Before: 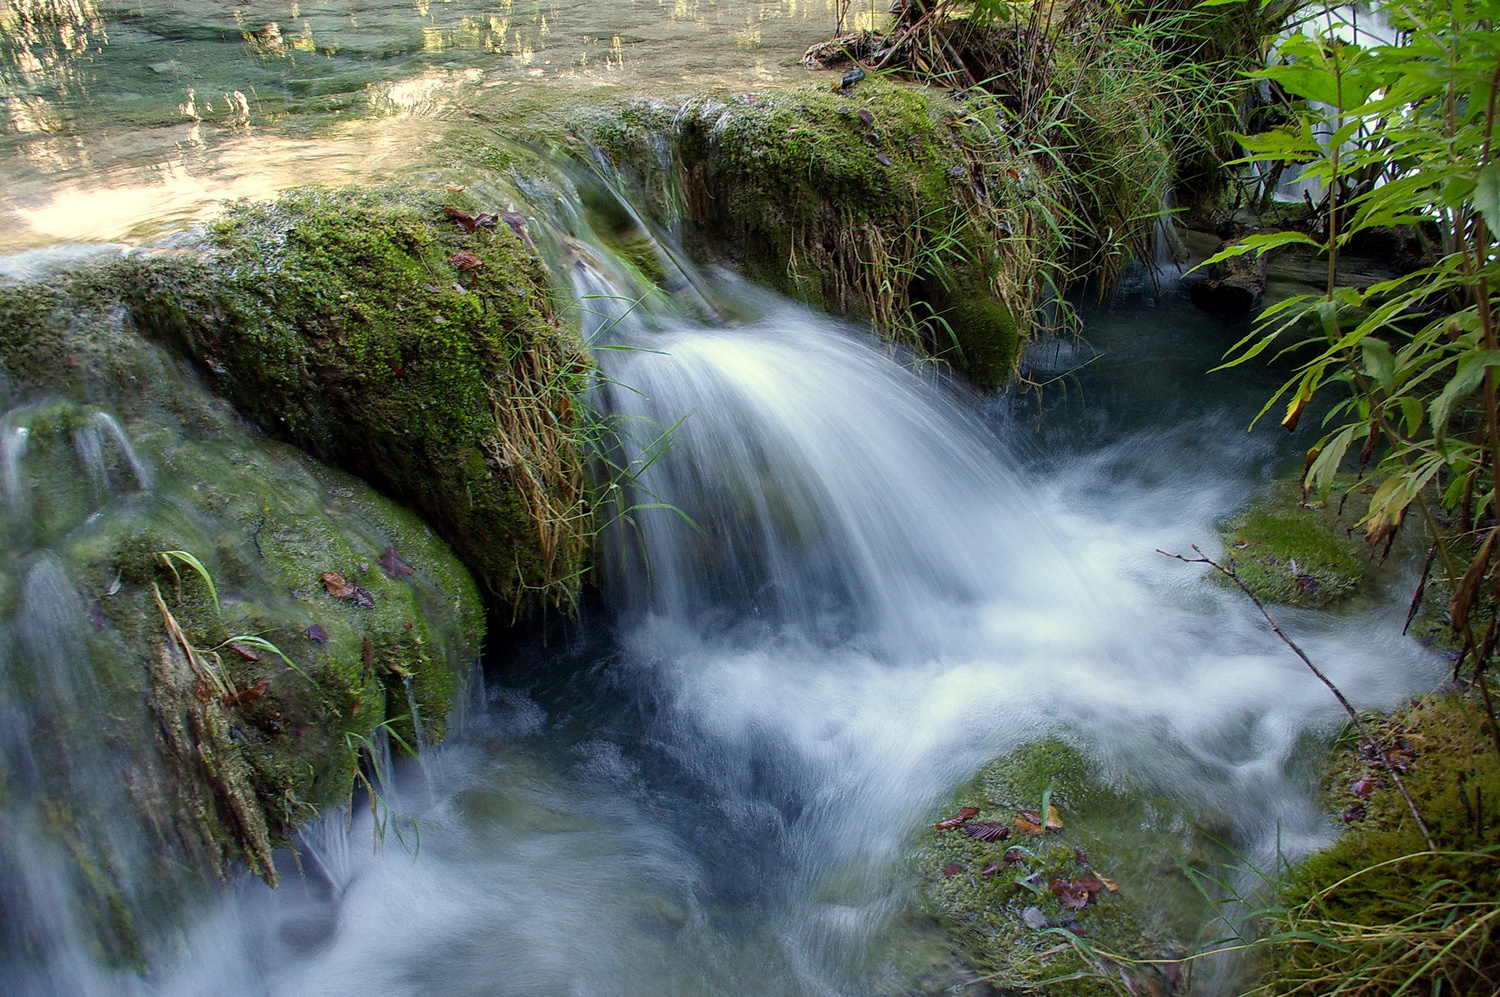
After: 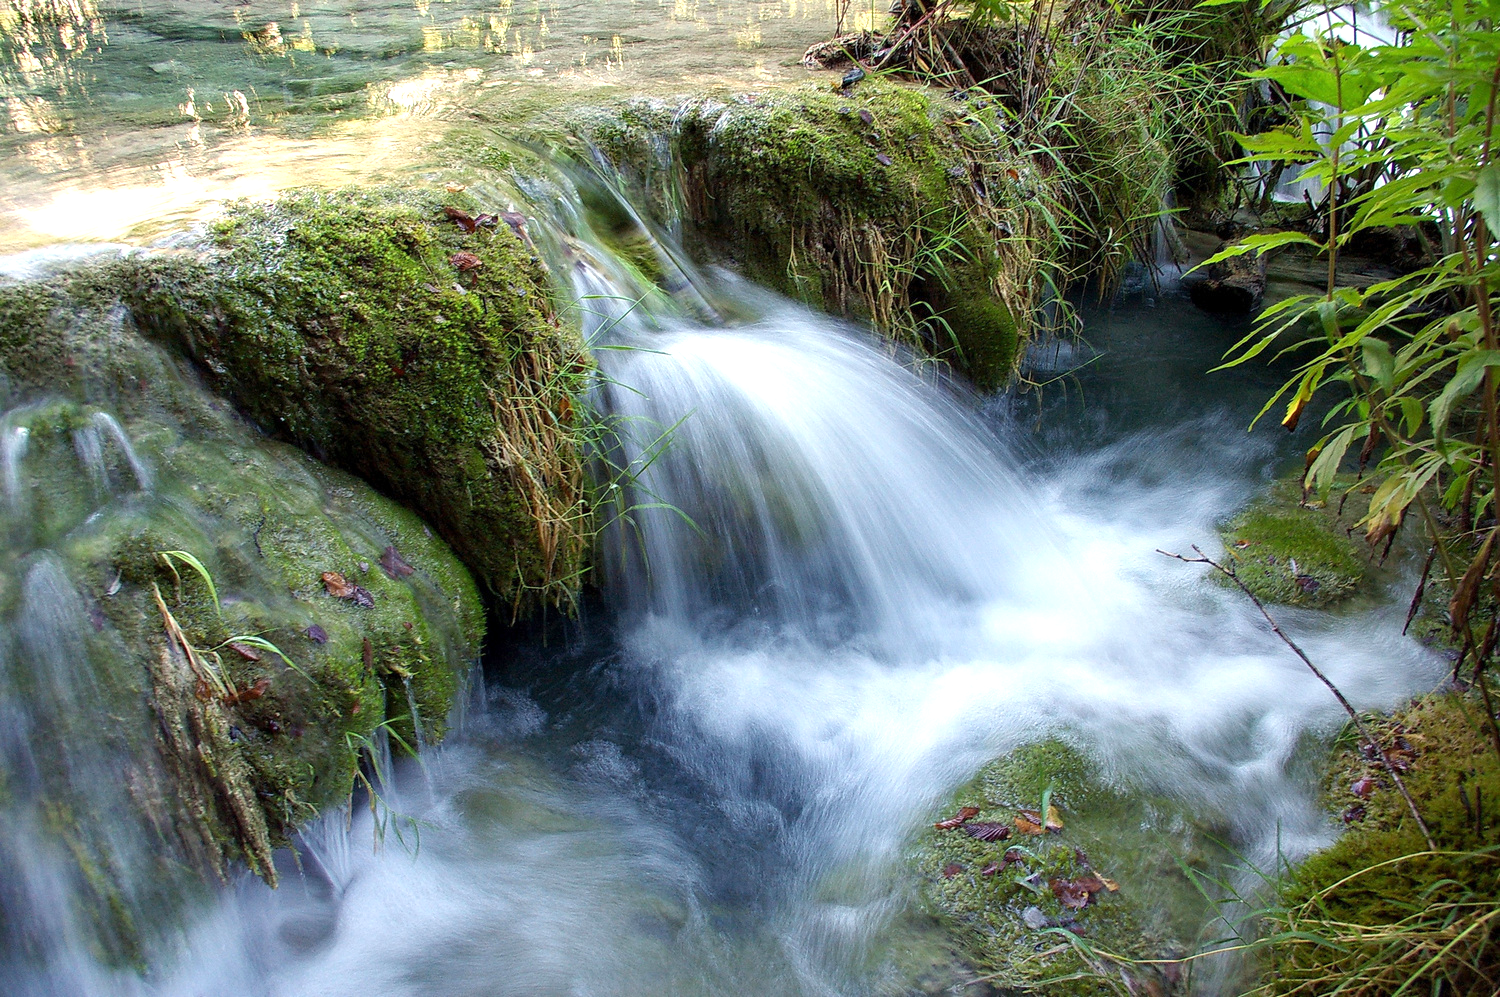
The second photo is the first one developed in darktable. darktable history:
exposure: exposure 0.6 EV, compensate exposure bias true, compensate highlight preservation false
contrast brightness saturation: contrast 0.048
